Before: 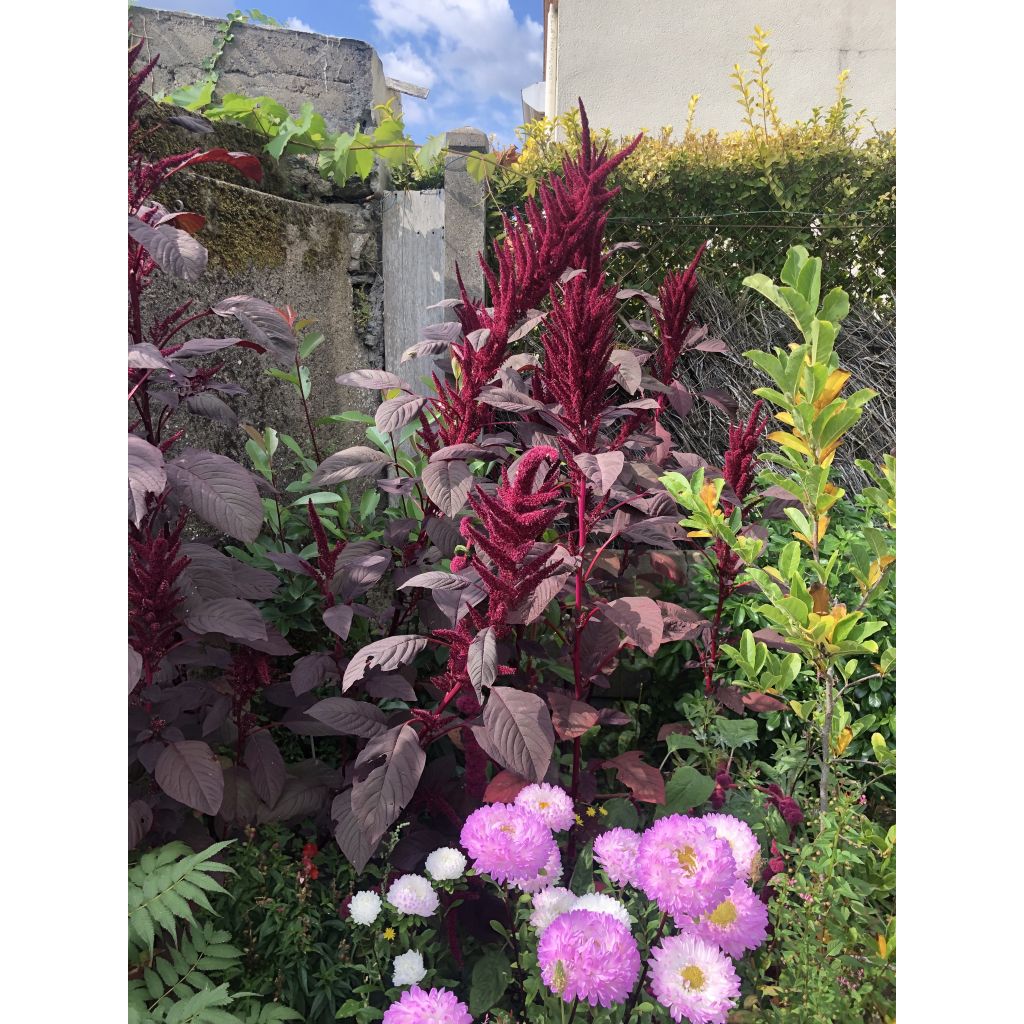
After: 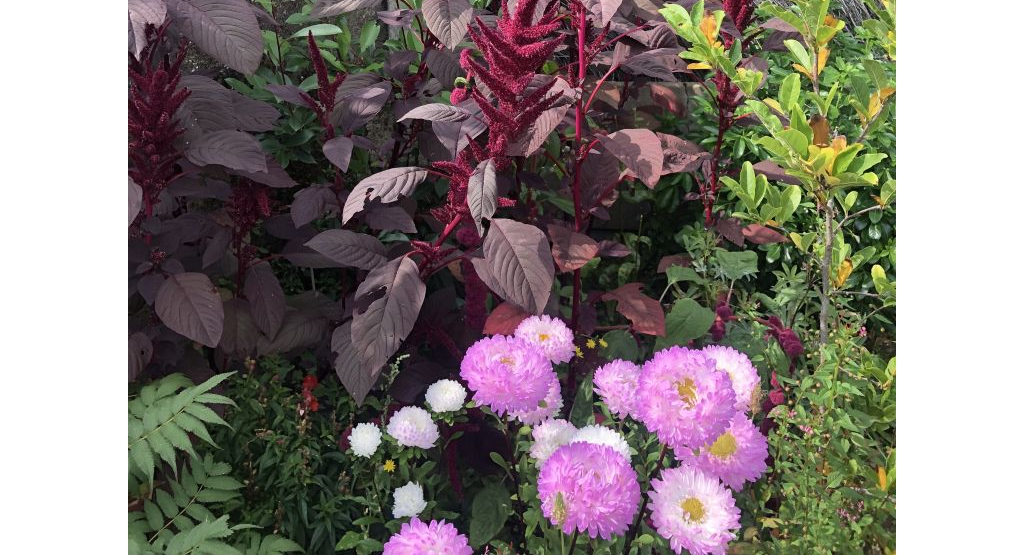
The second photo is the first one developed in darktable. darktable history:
crop and rotate: top 45.785%, right 0.015%
